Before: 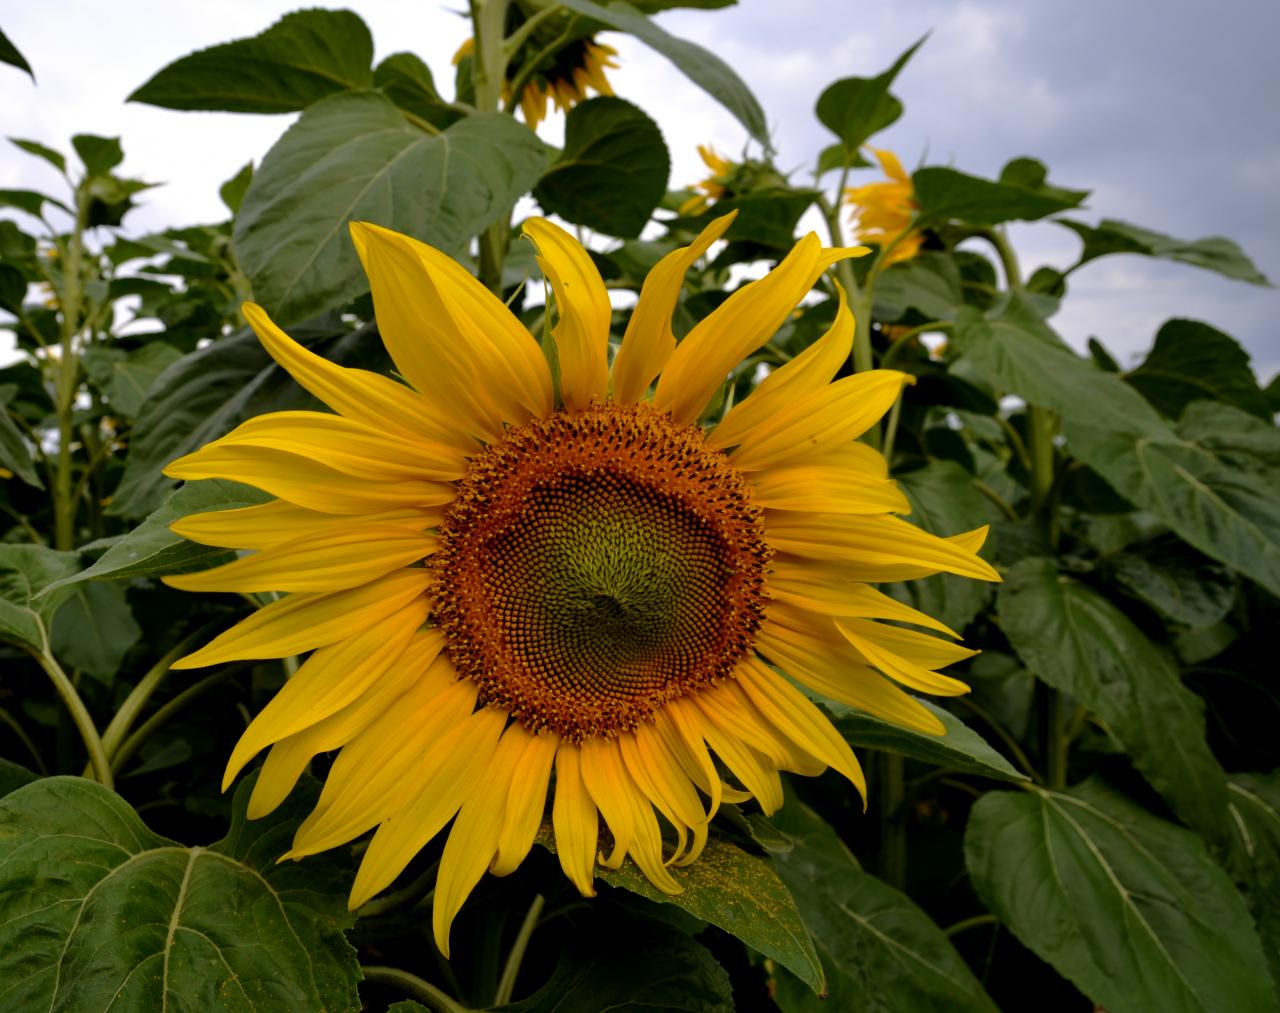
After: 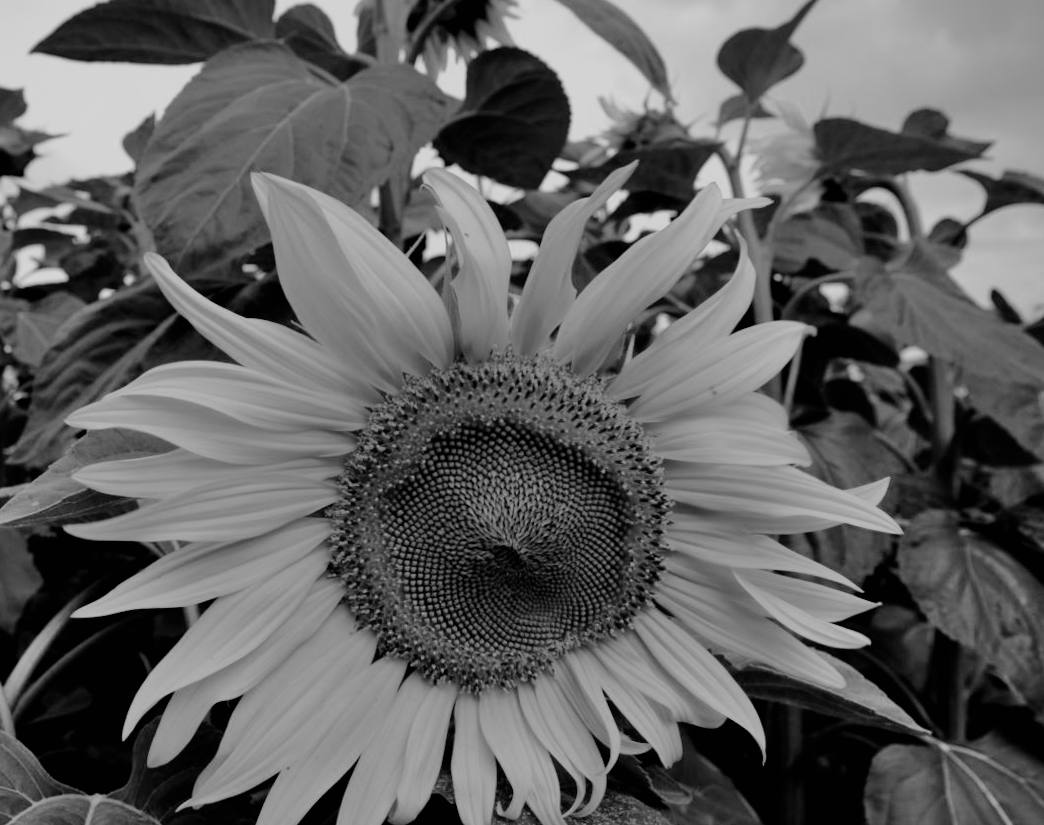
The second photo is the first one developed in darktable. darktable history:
crop and rotate: left 7.196%, top 4.574%, right 10.605%, bottom 13.178%
monochrome: on, module defaults
filmic rgb: black relative exposure -7.65 EV, white relative exposure 4.56 EV, hardness 3.61
shadows and highlights: low approximation 0.01, soften with gaussian
white balance: red 1.009, blue 1.027
rotate and perspective: rotation 0.192°, lens shift (horizontal) -0.015, crop left 0.005, crop right 0.996, crop top 0.006, crop bottom 0.99
color balance: output saturation 110%
